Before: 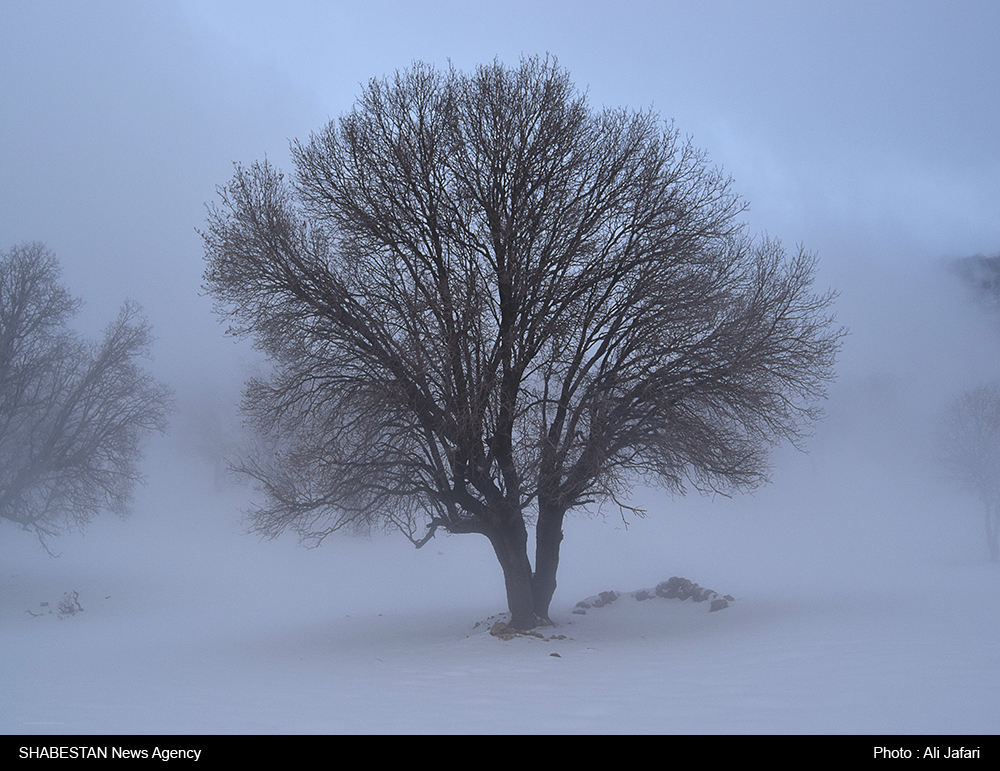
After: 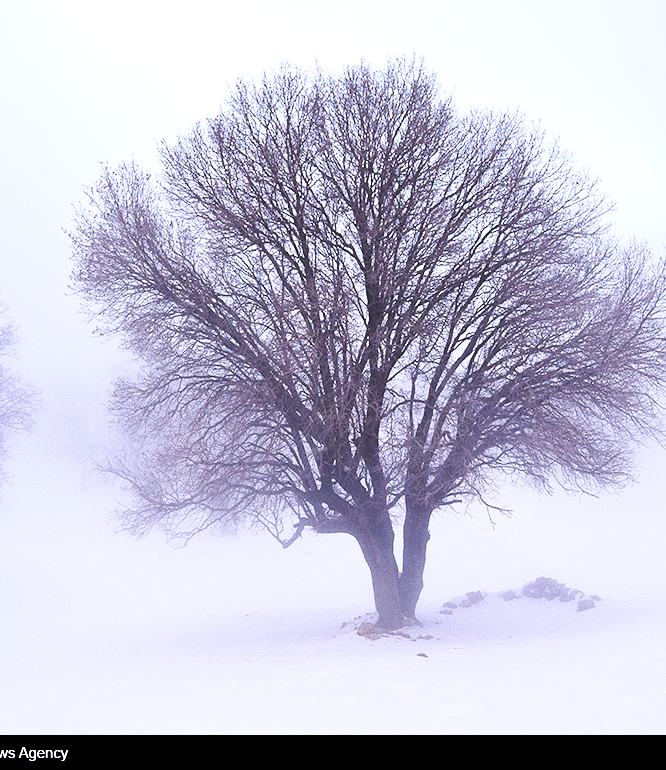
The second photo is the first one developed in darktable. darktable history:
grain: on, module defaults
crop and rotate: left 13.342%, right 19.991%
base curve: curves: ch0 [(0, 0) (0.032, 0.025) (0.121, 0.166) (0.206, 0.329) (0.605, 0.79) (1, 1)], preserve colors none
white balance: red 1.066, blue 1.119
exposure: black level correction 0, exposure 1.1 EV, compensate highlight preservation false
